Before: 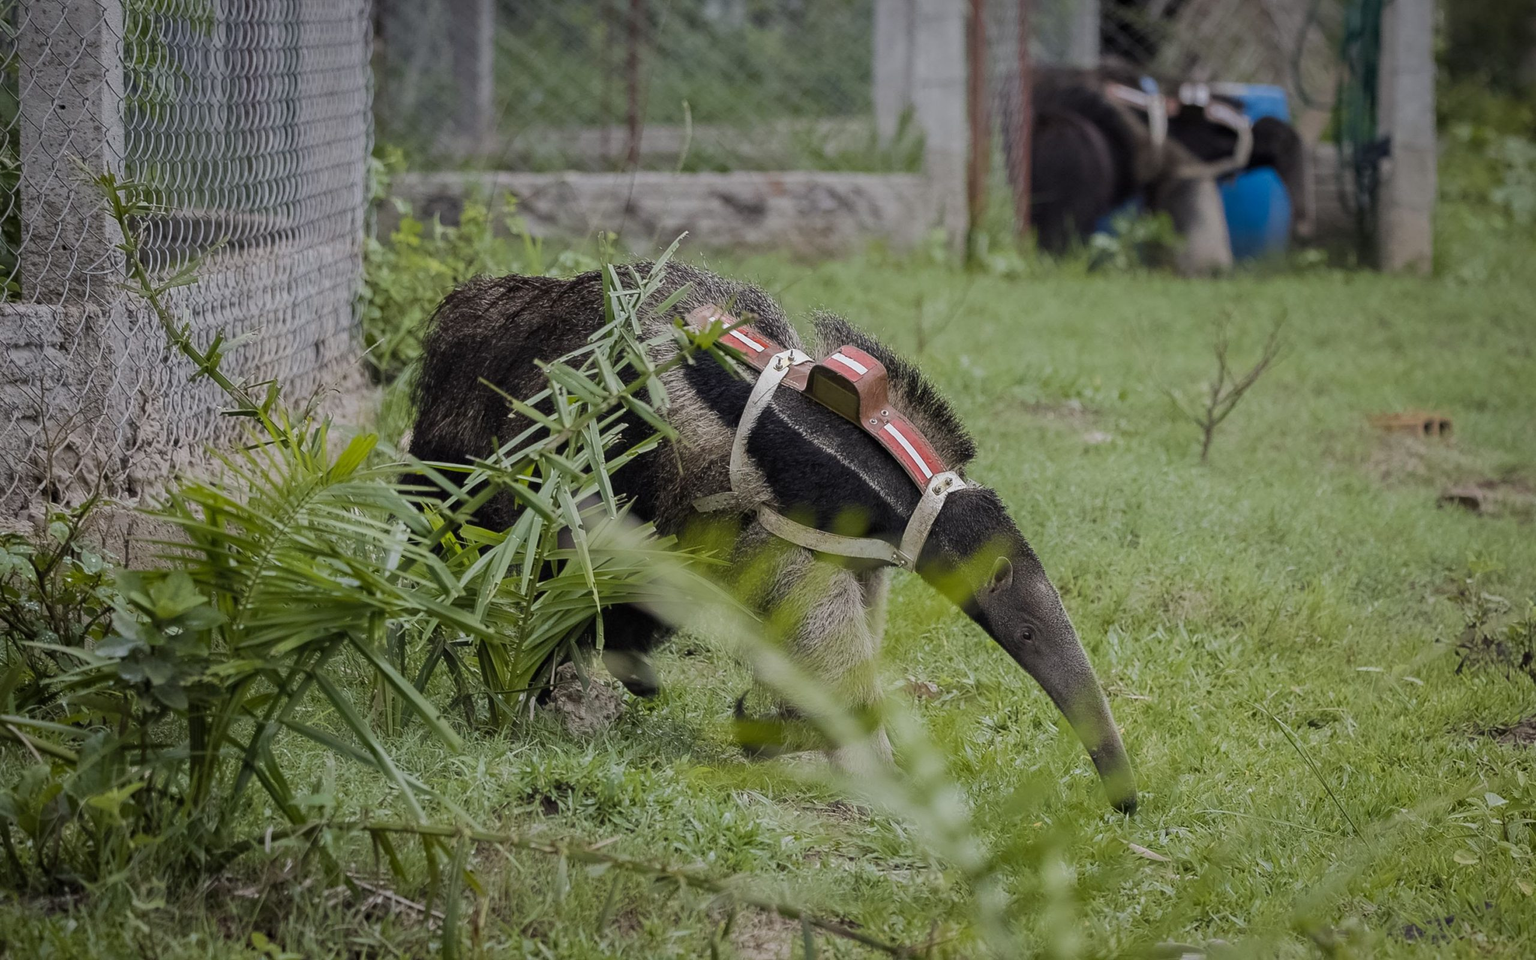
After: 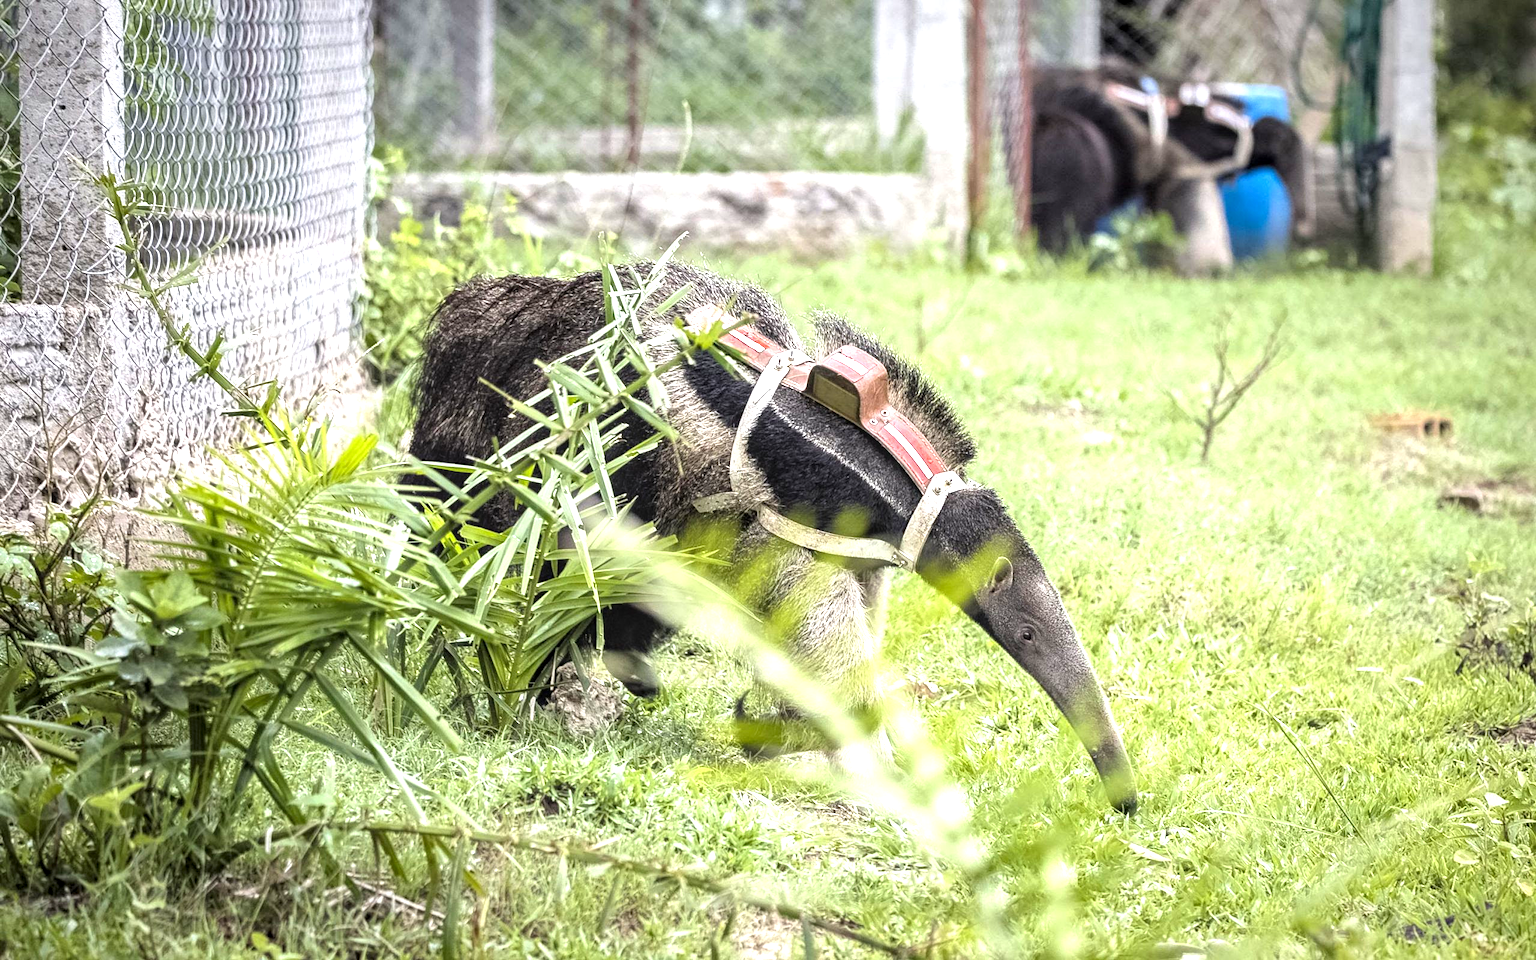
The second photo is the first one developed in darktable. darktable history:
local contrast: on, module defaults
exposure: exposure 1.152 EV, compensate exposure bias true, compensate highlight preservation false
tone equalizer: -8 EV -0.718 EV, -7 EV -0.718 EV, -6 EV -0.577 EV, -5 EV -0.404 EV, -3 EV 0.382 EV, -2 EV 0.6 EV, -1 EV 0.677 EV, +0 EV 0.747 EV
